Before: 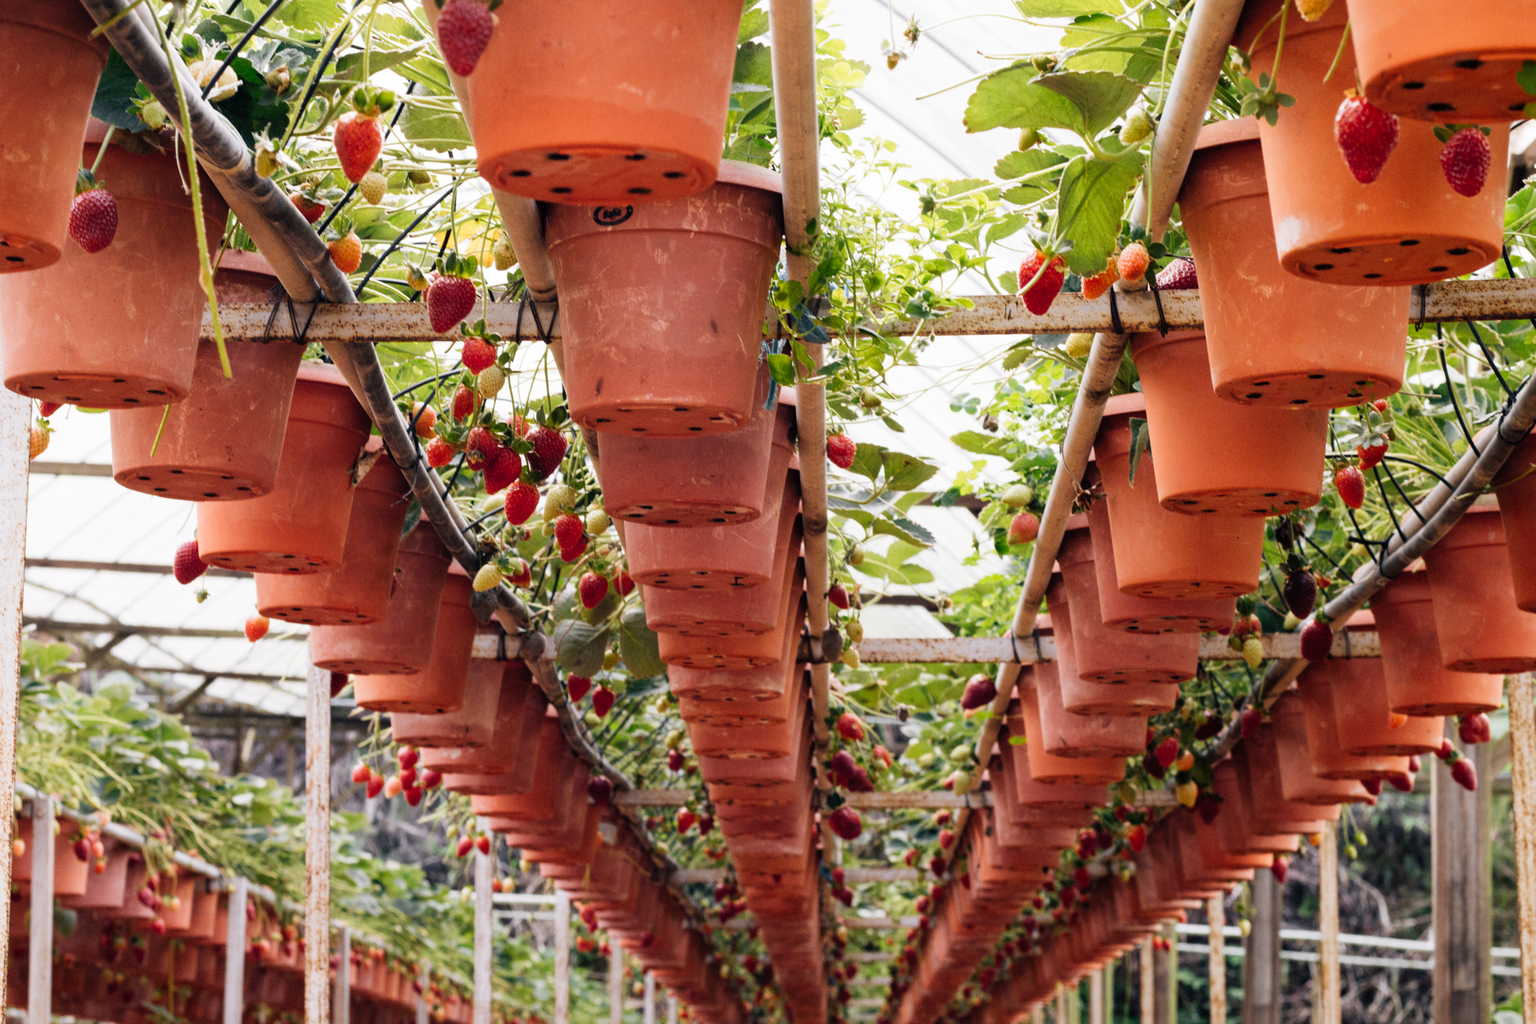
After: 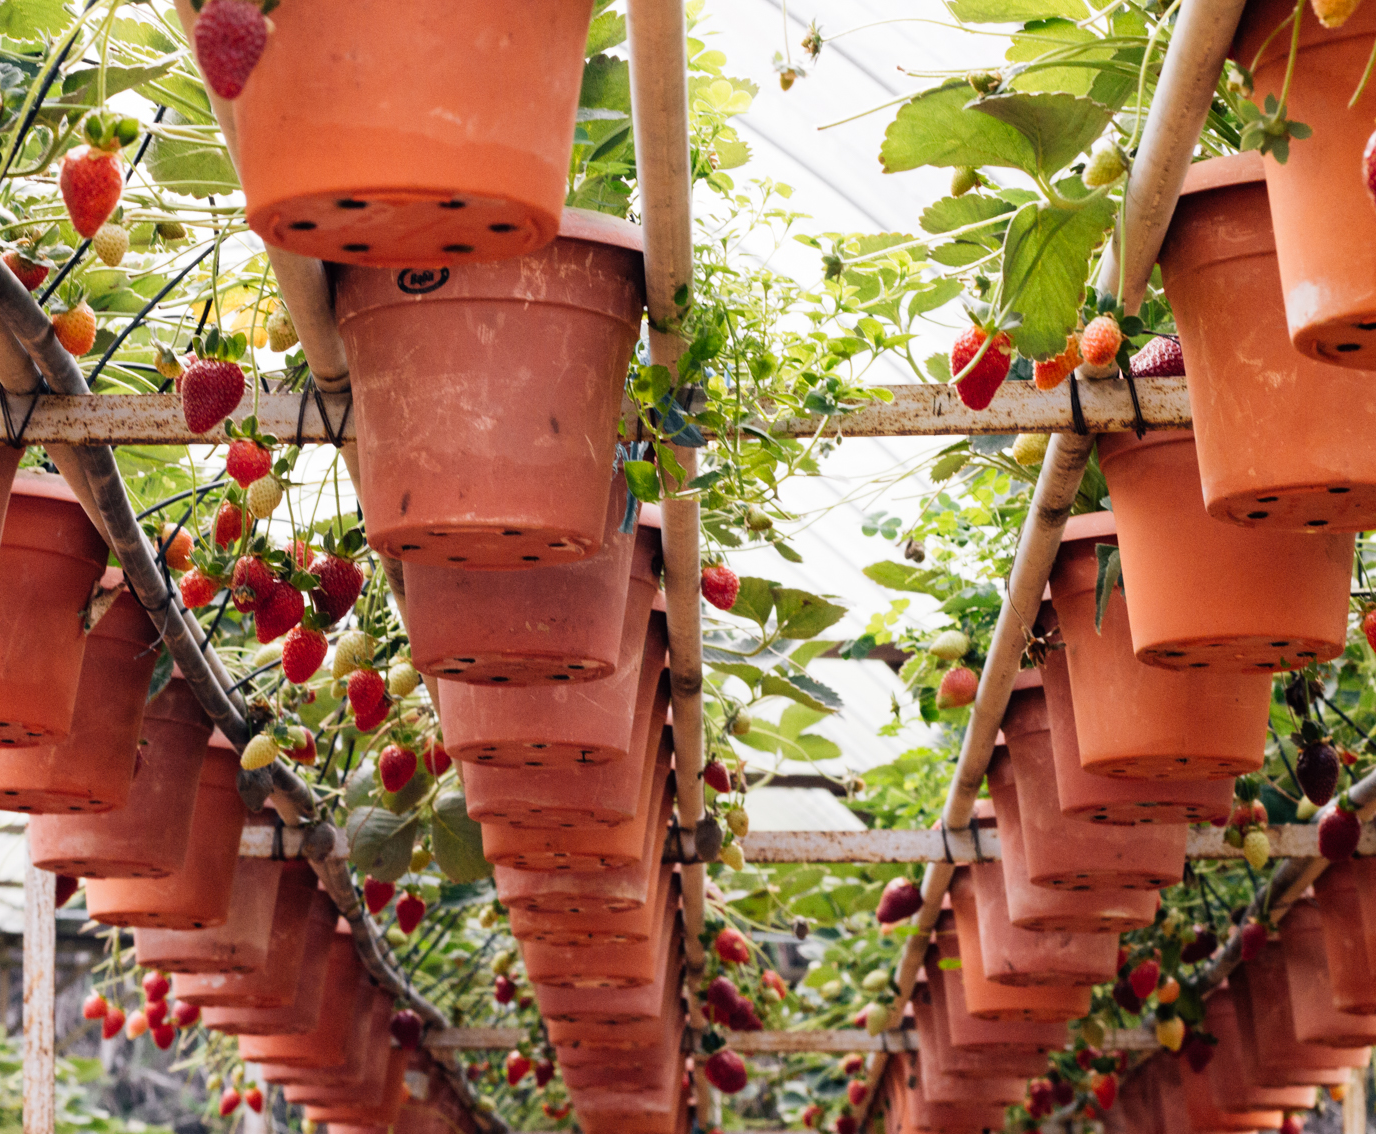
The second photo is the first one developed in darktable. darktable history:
crop: left 18.758%, right 12.249%, bottom 14.43%
